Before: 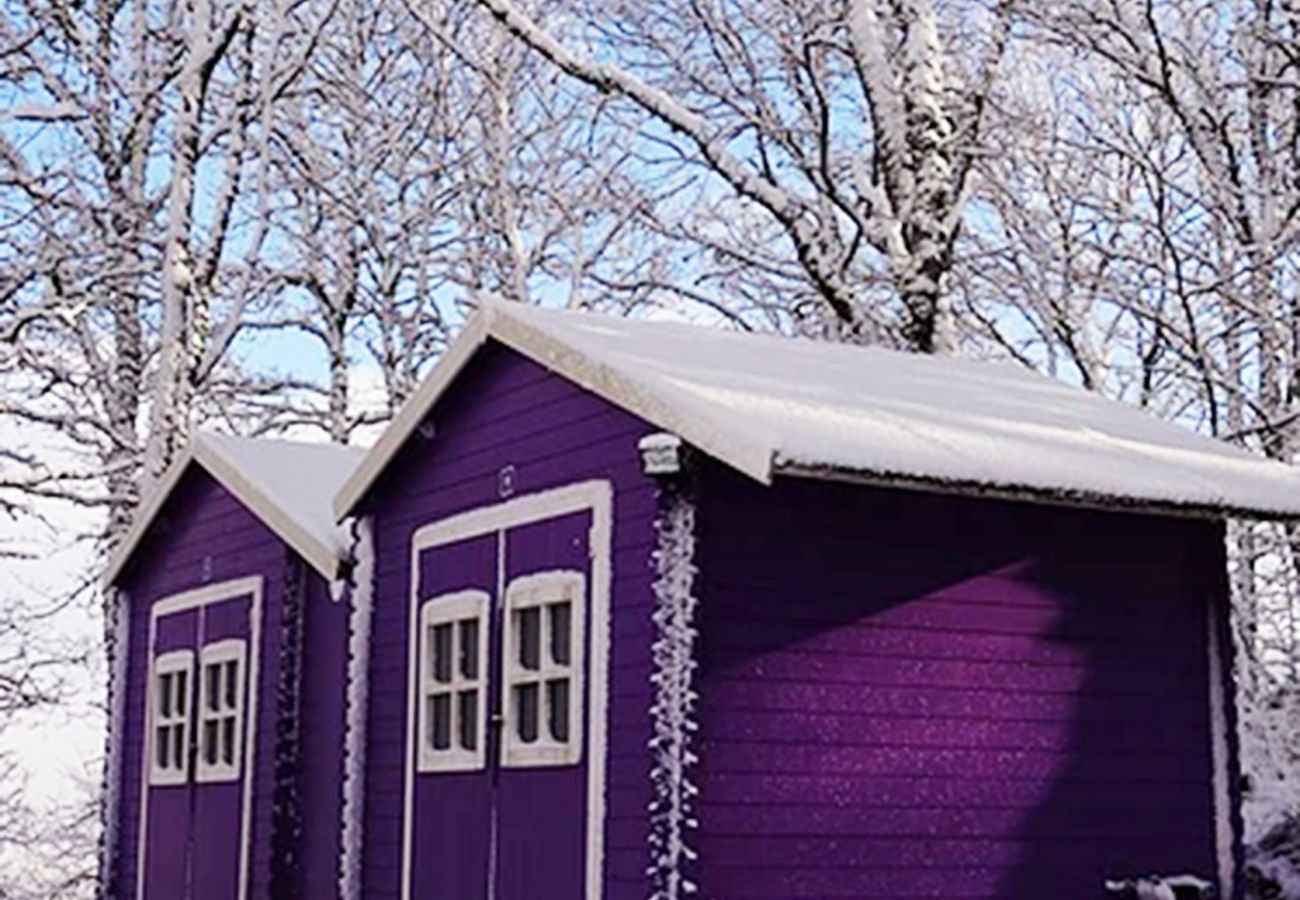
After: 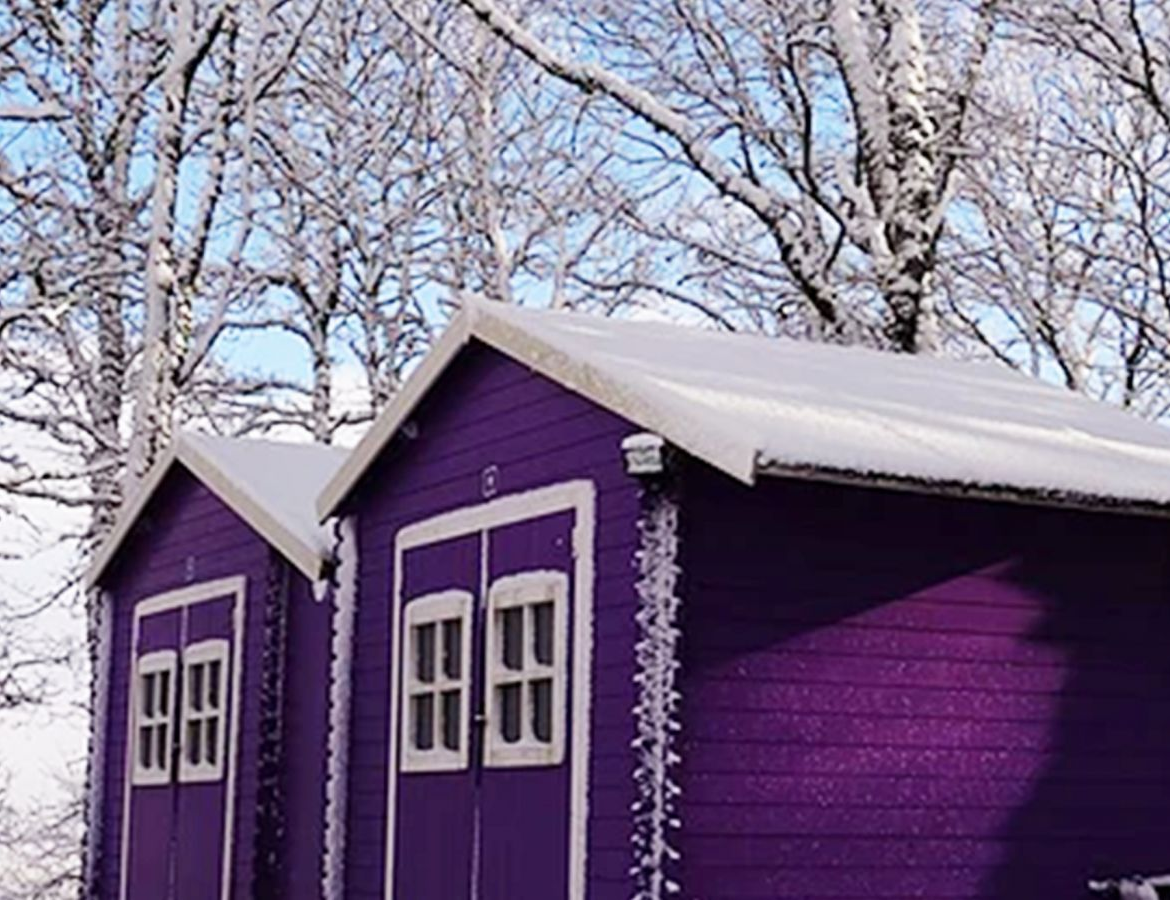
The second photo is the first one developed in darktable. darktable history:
crop and rotate: left 1.377%, right 8.597%
